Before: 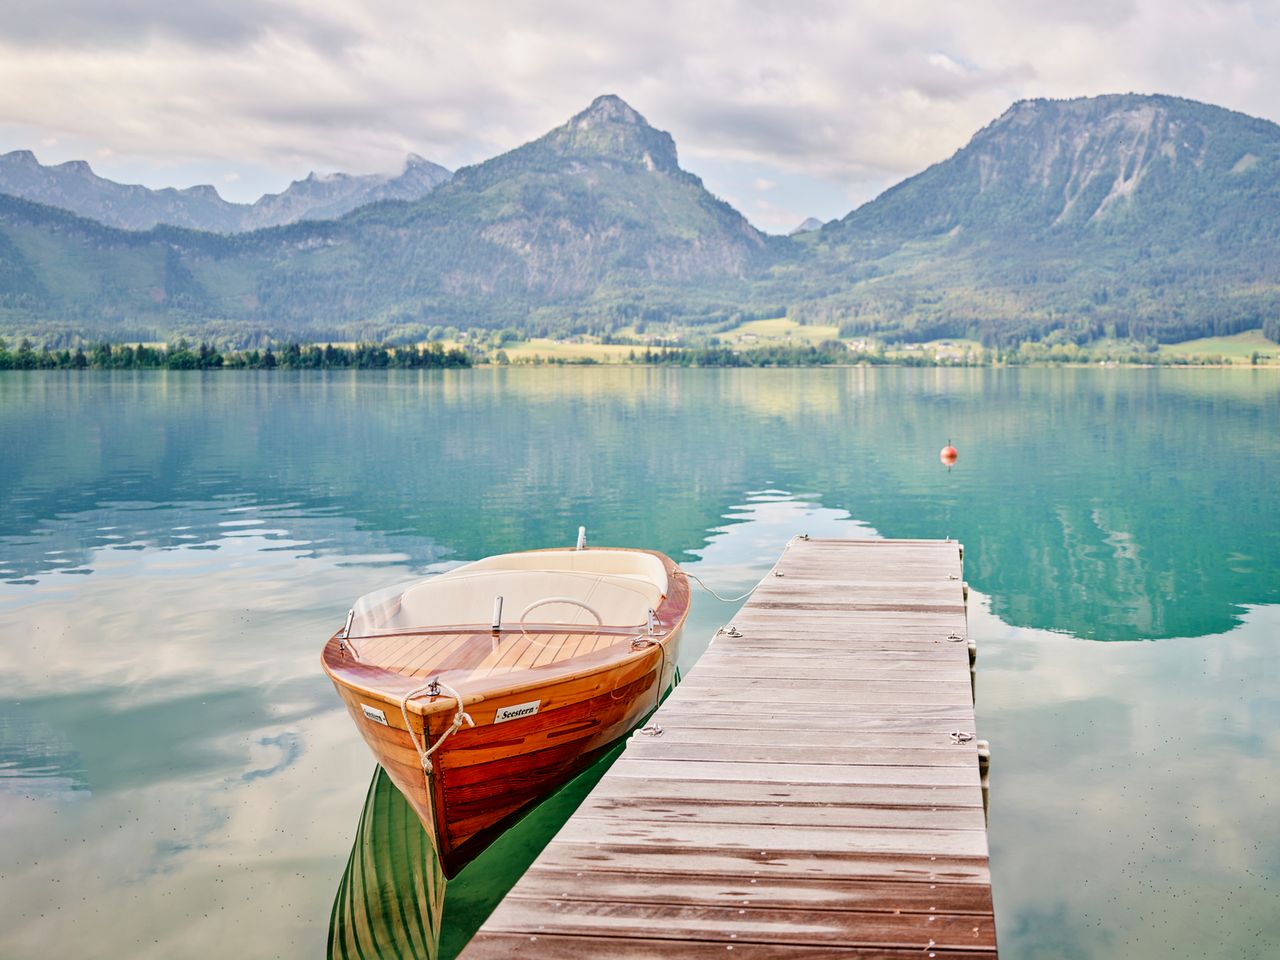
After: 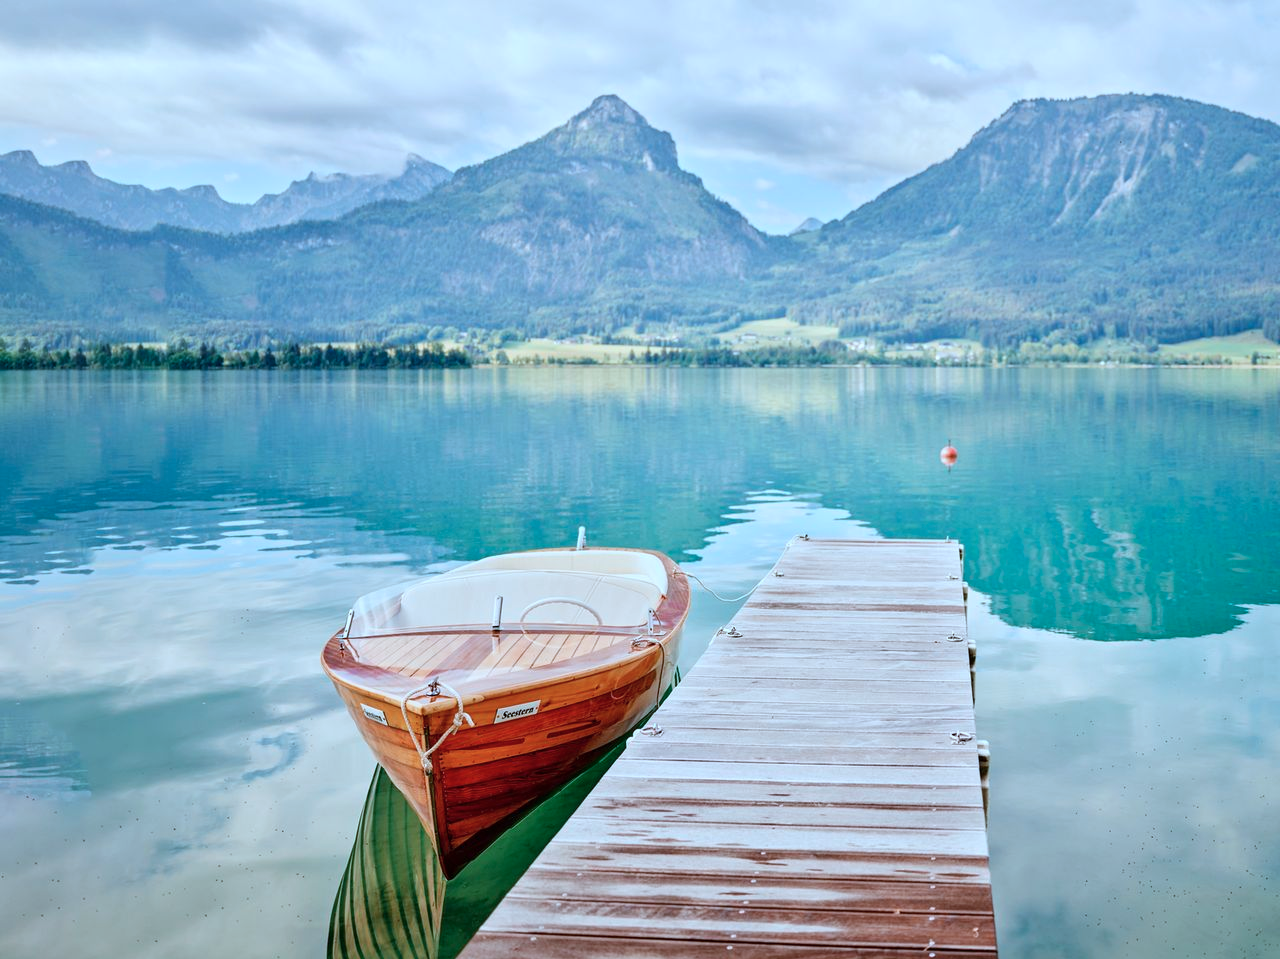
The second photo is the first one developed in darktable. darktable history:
tone equalizer: on, module defaults
color correction: highlights a* -9.59, highlights b* -21.25
crop: bottom 0.076%
